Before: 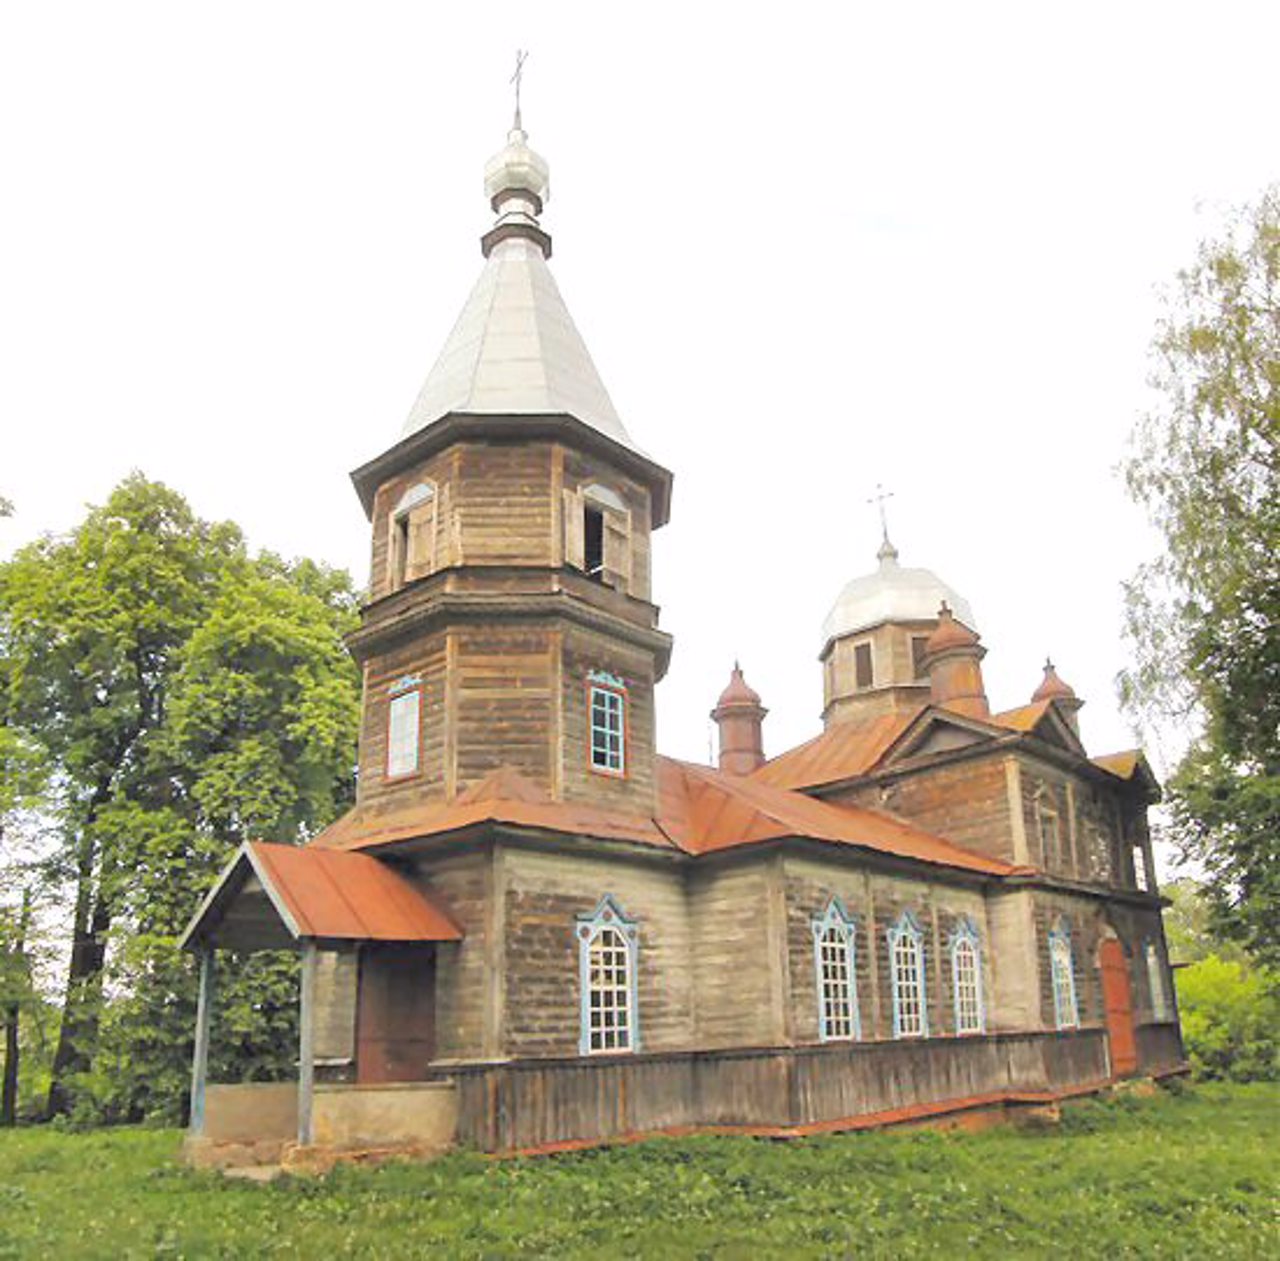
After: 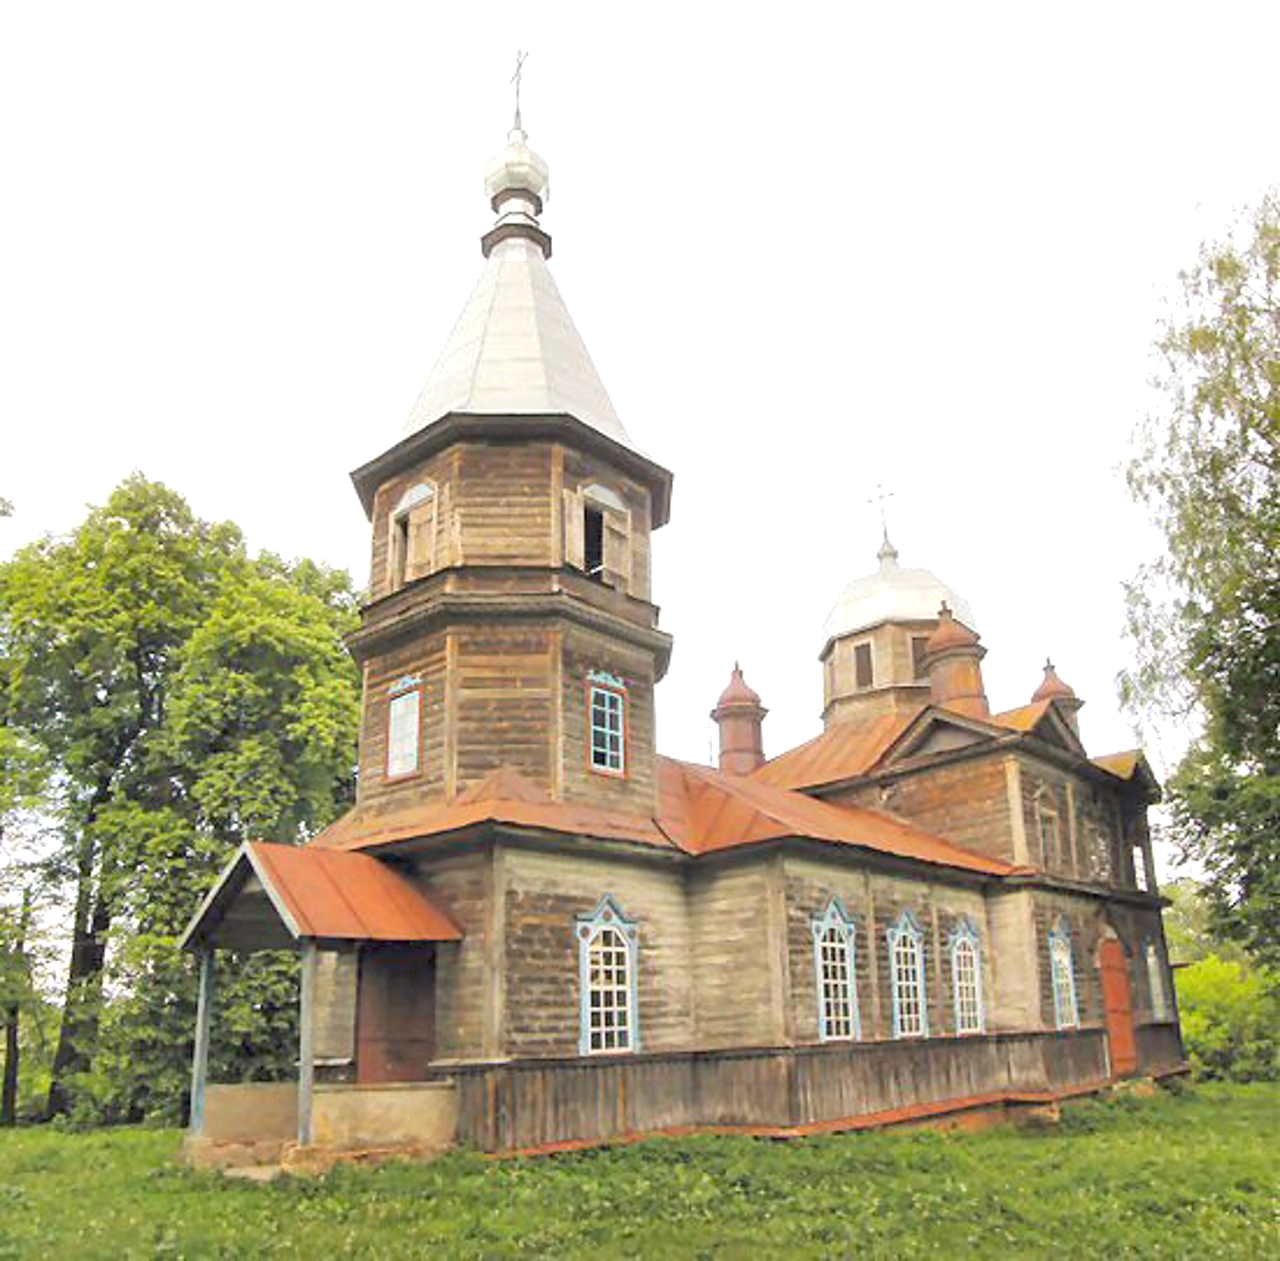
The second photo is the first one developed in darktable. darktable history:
exposure: black level correction 0.007, exposure 0.155 EV, compensate exposure bias true, compensate highlight preservation false
